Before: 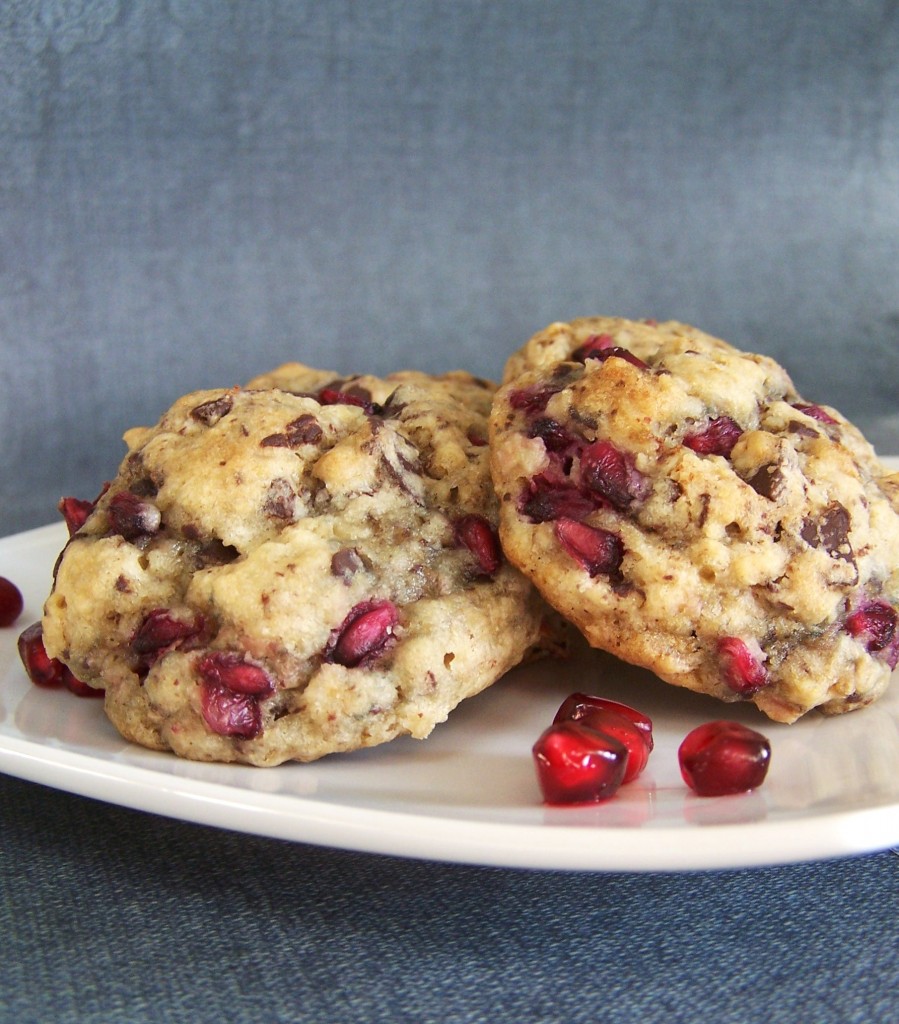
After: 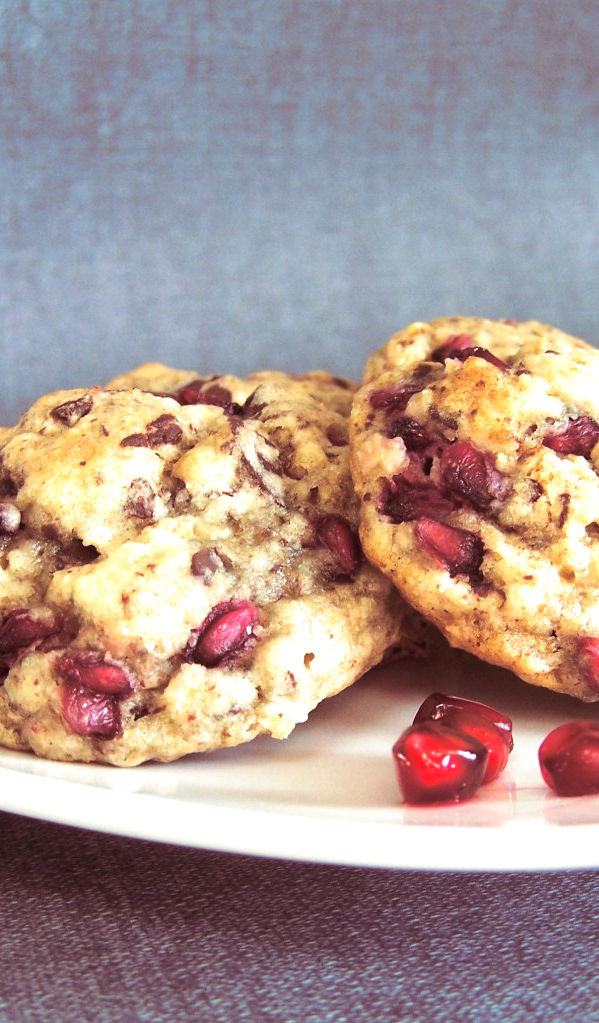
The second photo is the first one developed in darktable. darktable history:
exposure: black level correction 0, exposure 0.7 EV, compensate exposure bias true, compensate highlight preservation false
tone equalizer: on, module defaults
split-toning: on, module defaults
crop and rotate: left 15.754%, right 17.579%
